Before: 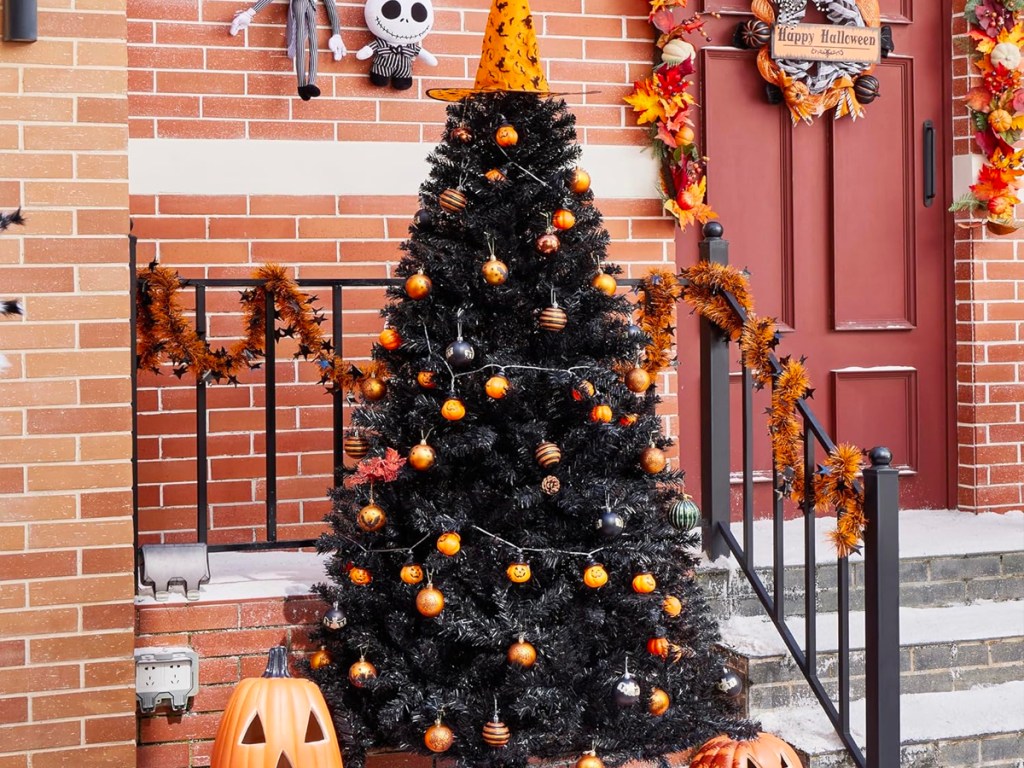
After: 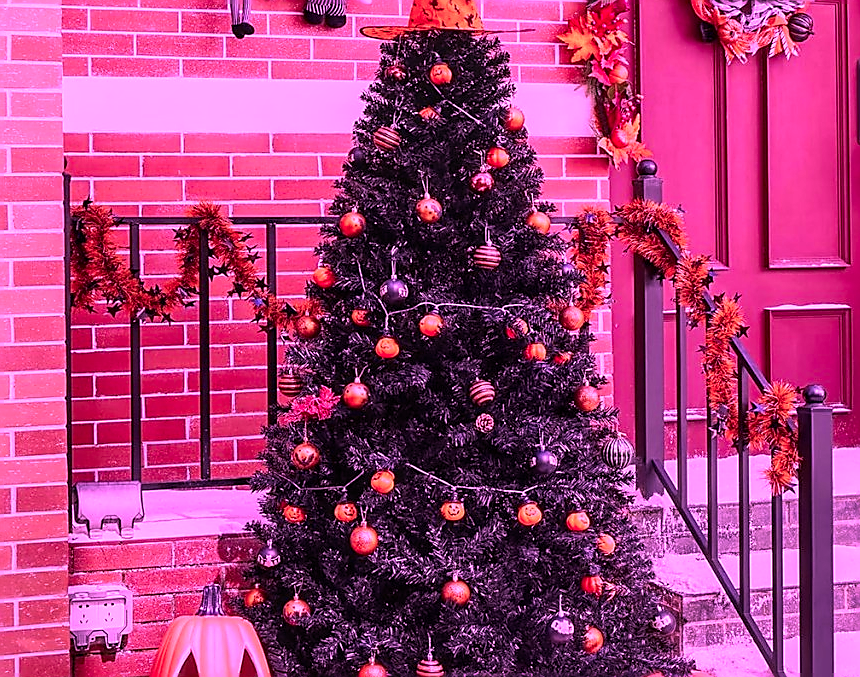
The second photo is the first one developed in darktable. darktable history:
crop: left 6.446%, top 8.188%, right 9.538%, bottom 3.548%
sharpen: radius 1.4, amount 1.25, threshold 0.7
color calibration: illuminant custom, x 0.261, y 0.521, temperature 7054.11 K
local contrast: on, module defaults
